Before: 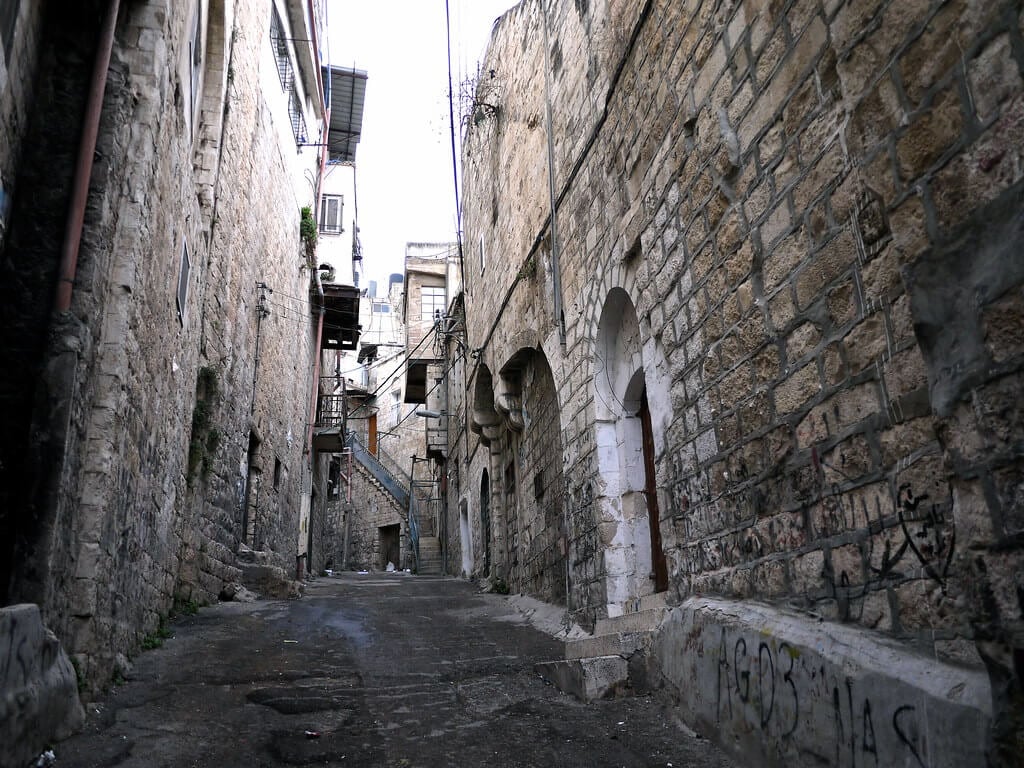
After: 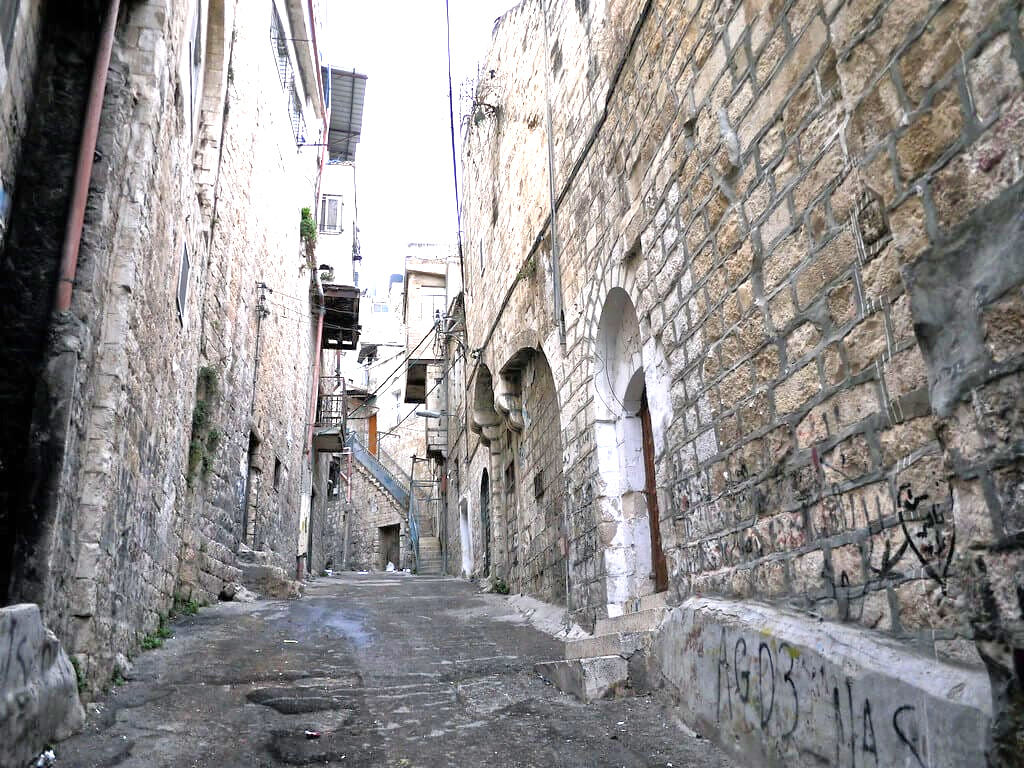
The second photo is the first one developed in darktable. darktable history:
exposure: black level correction 0, exposure 1.012 EV, compensate exposure bias true, compensate highlight preservation false
tone equalizer: -7 EV 0.146 EV, -6 EV 0.578 EV, -5 EV 1.18 EV, -4 EV 1.35 EV, -3 EV 1.12 EV, -2 EV 0.6 EV, -1 EV 0.166 EV, mask exposure compensation -0.497 EV
local contrast: mode bilateral grid, contrast 14, coarseness 35, detail 106%, midtone range 0.2
